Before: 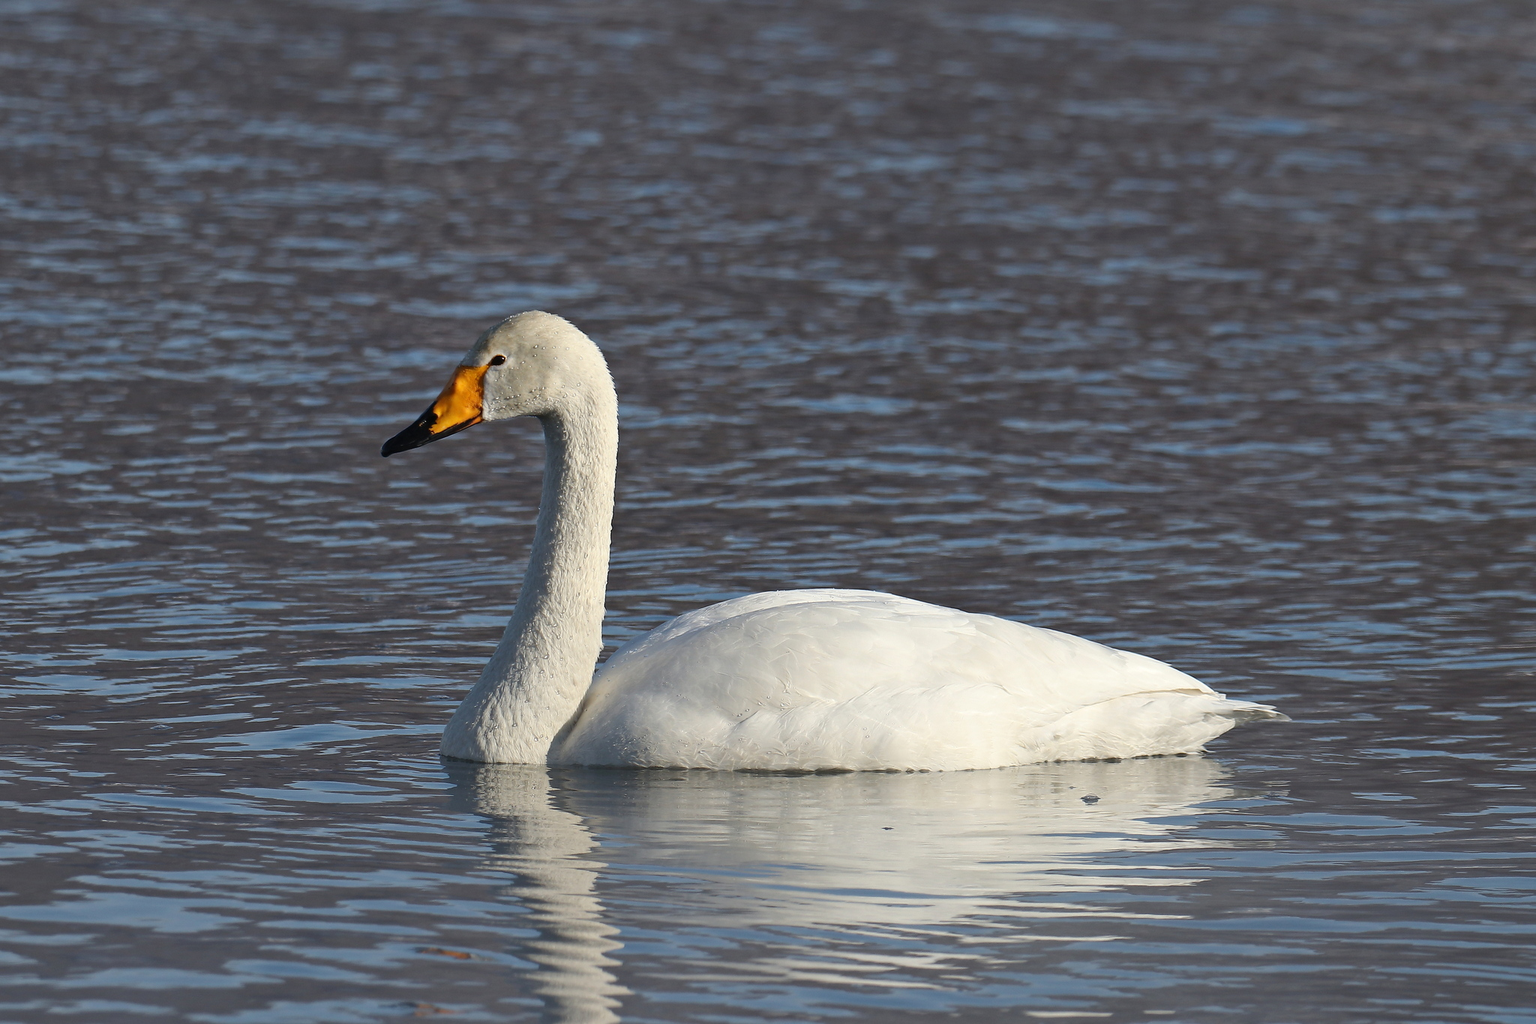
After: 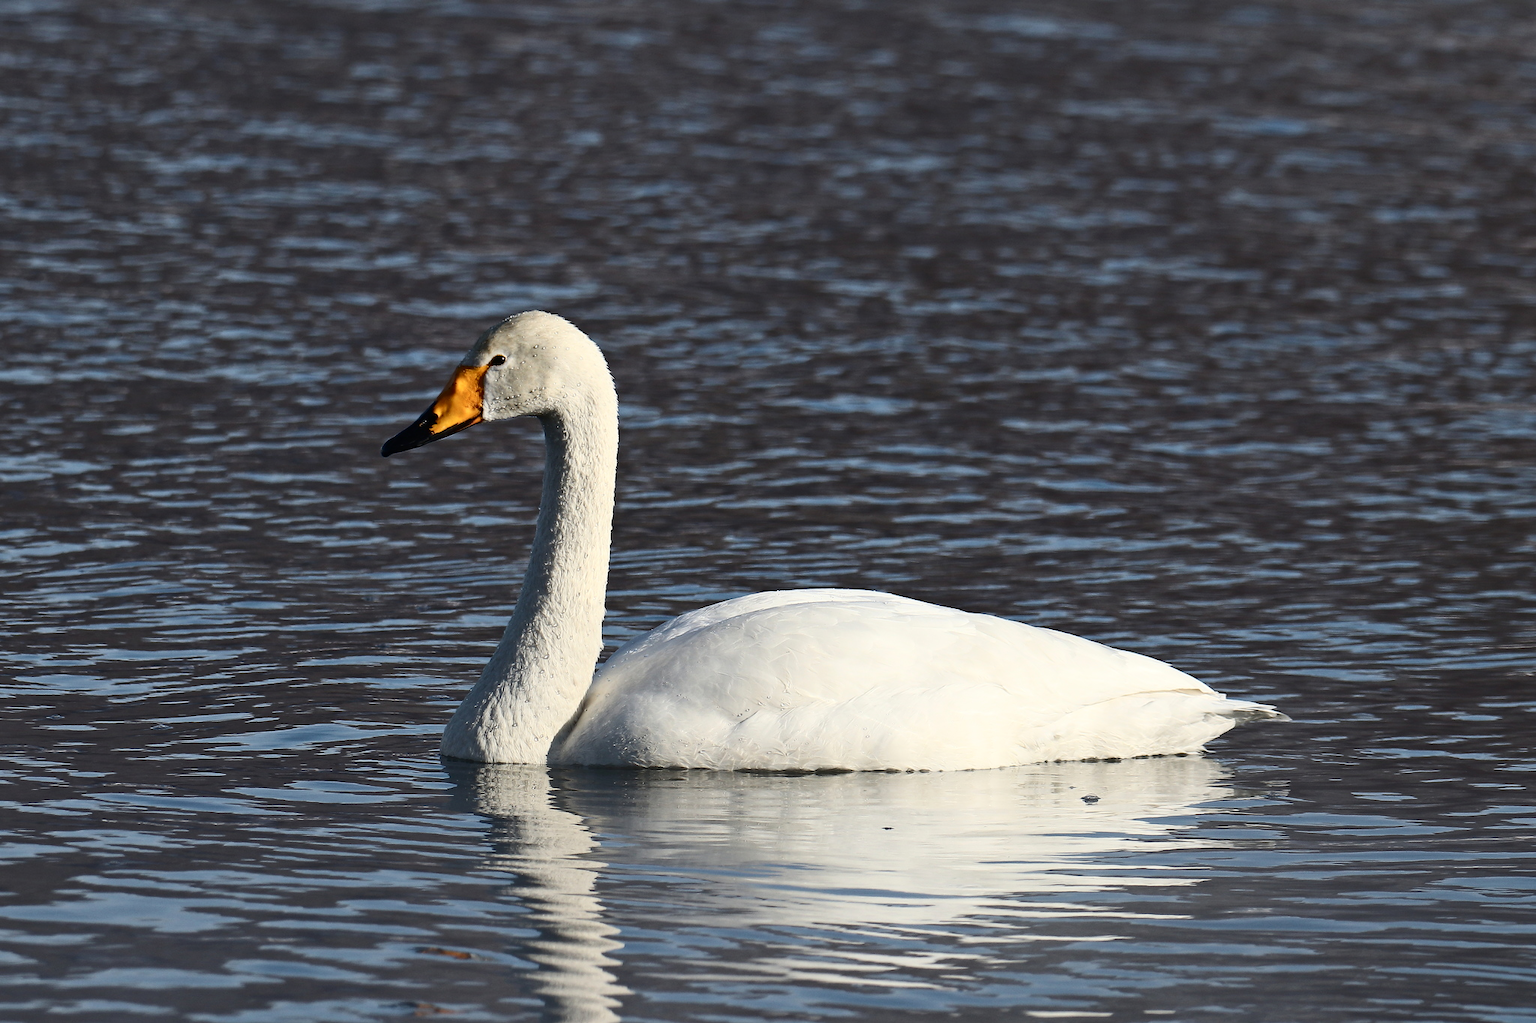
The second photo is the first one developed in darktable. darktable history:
contrast brightness saturation: contrast 0.287
